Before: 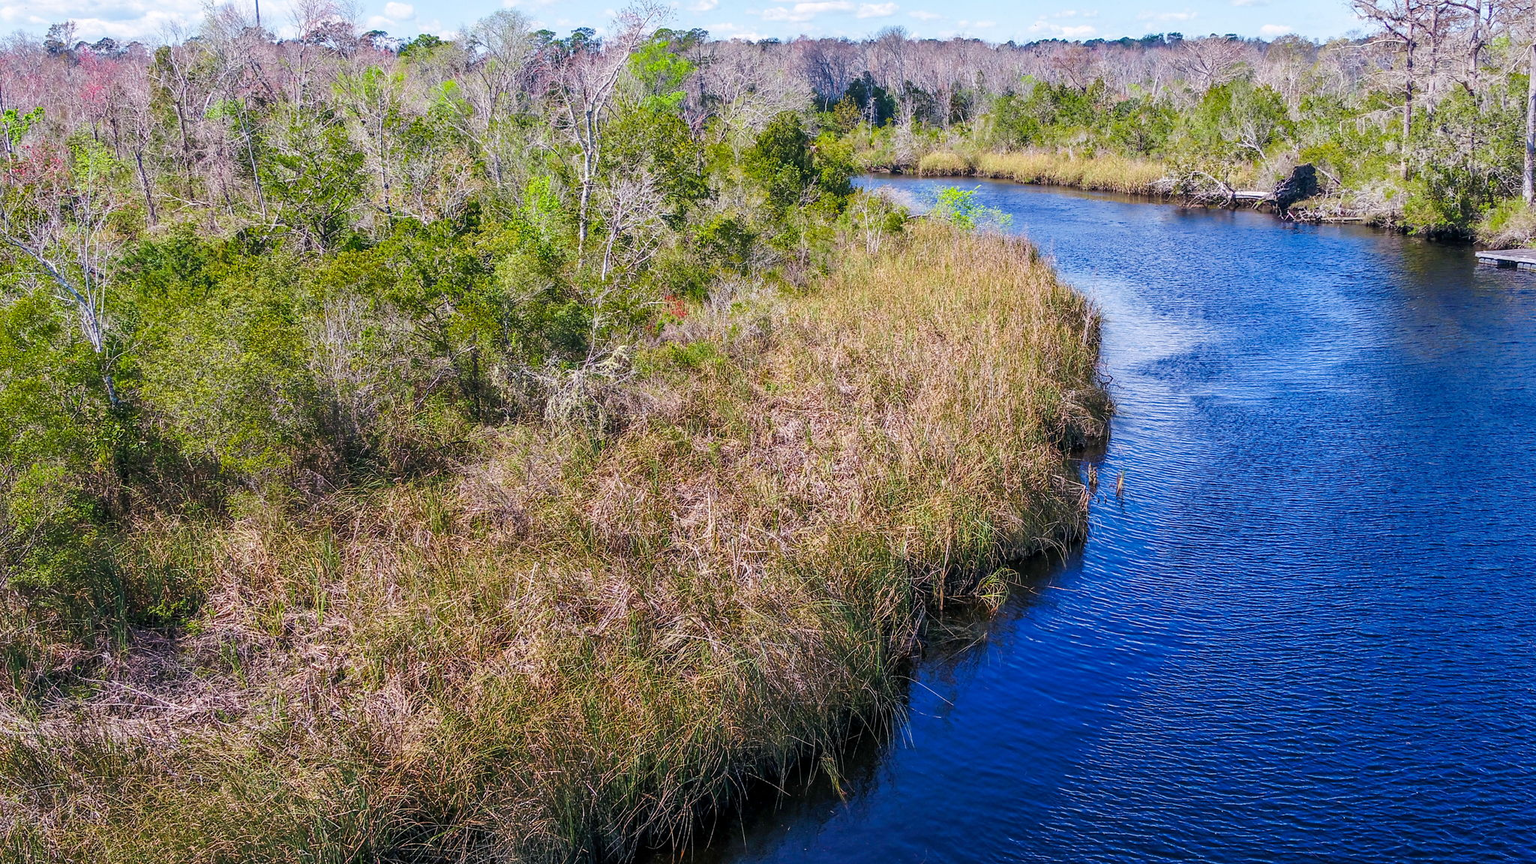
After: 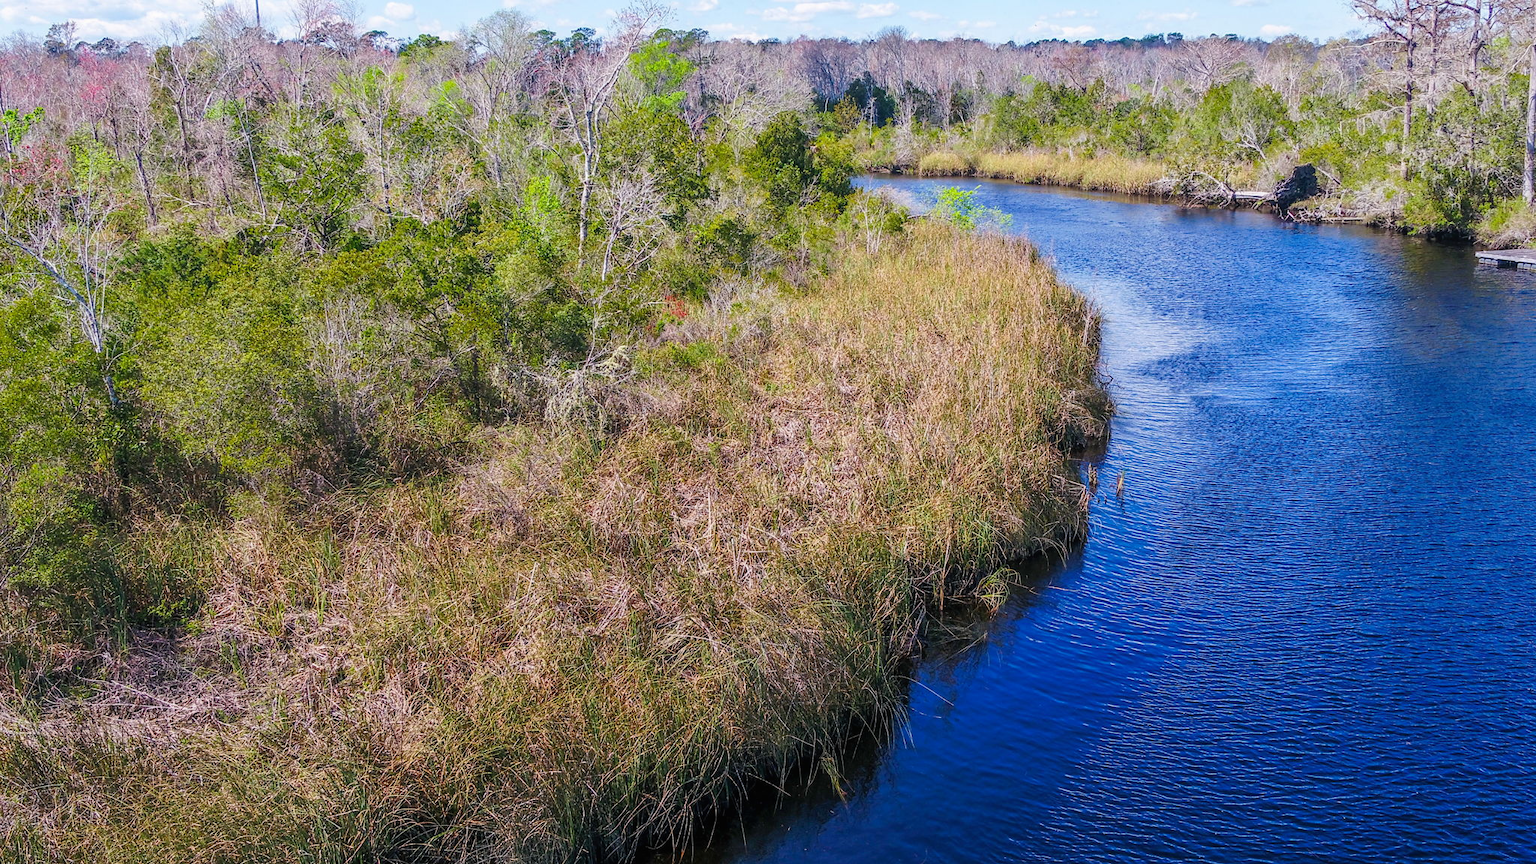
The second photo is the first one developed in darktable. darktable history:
contrast equalizer: octaves 7, y [[0.524, 0.538, 0.547, 0.548, 0.538, 0.524], [0.5 ×6], [0.5 ×6], [0 ×6], [0 ×6]], mix -0.287
